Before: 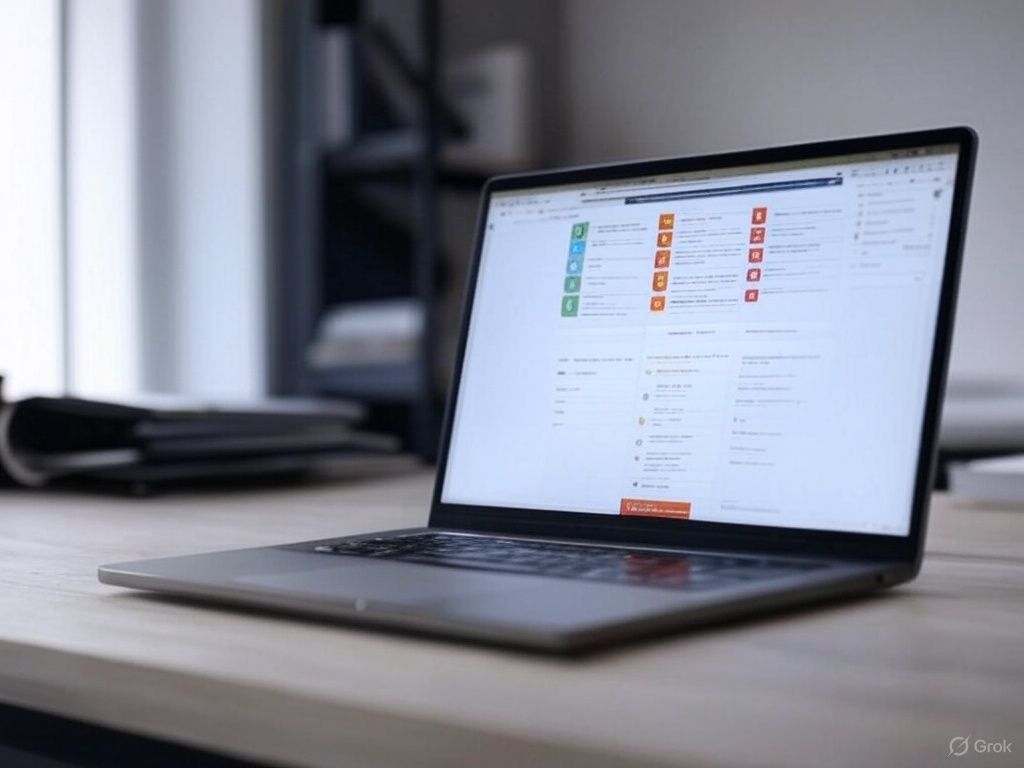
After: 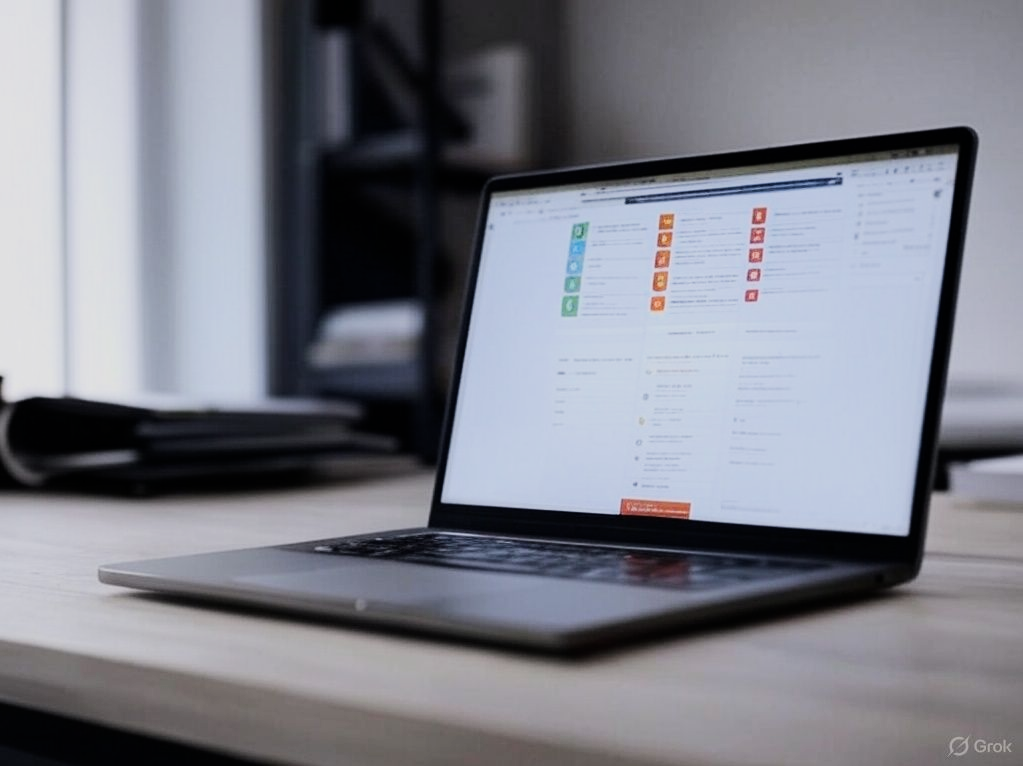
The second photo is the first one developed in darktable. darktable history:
crop: top 0.05%, bottom 0.098%
filmic rgb: black relative exposure -7.5 EV, white relative exposure 5 EV, hardness 3.31, contrast 1.3, contrast in shadows safe
